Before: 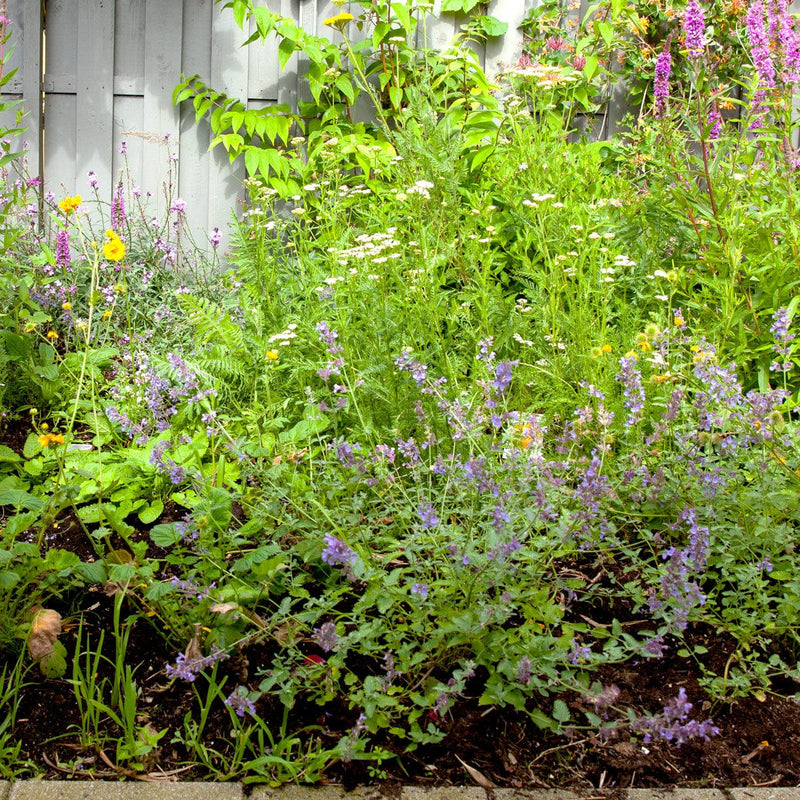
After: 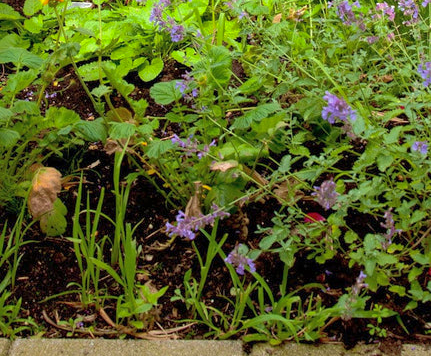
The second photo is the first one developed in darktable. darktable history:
tone equalizer: edges refinement/feathering 500, mask exposure compensation -1.57 EV, preserve details no
shadows and highlights: on, module defaults
crop and rotate: top 55.261%, right 46.073%, bottom 0.14%
velvia: on, module defaults
